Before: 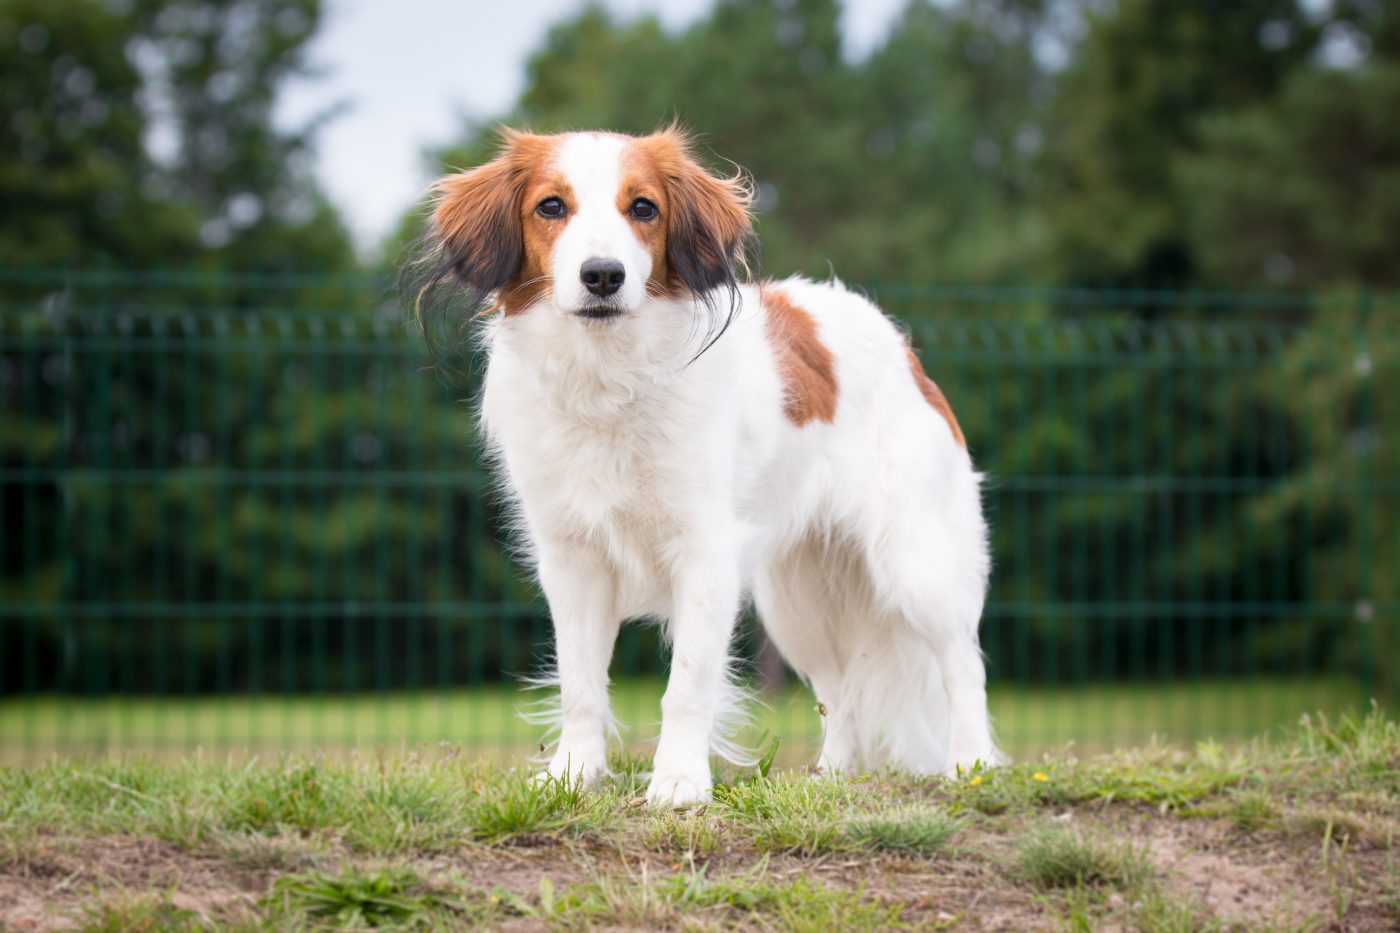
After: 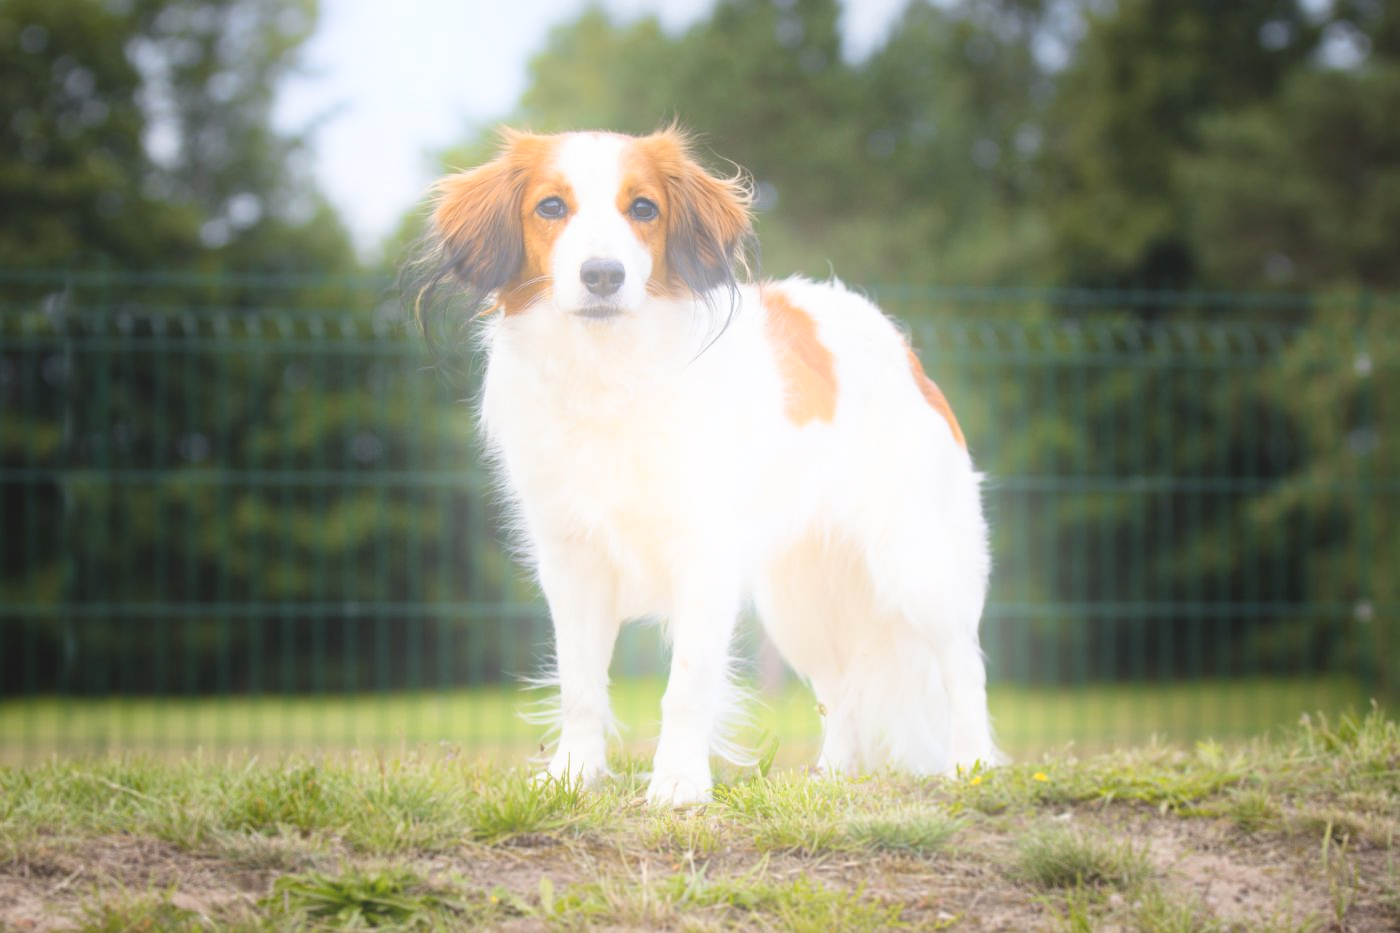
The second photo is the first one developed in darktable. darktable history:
color contrast: green-magenta contrast 0.8, blue-yellow contrast 1.1, unbound 0
color balance: lift [1.007, 1, 1, 1], gamma [1.097, 1, 1, 1]
bloom: on, module defaults
